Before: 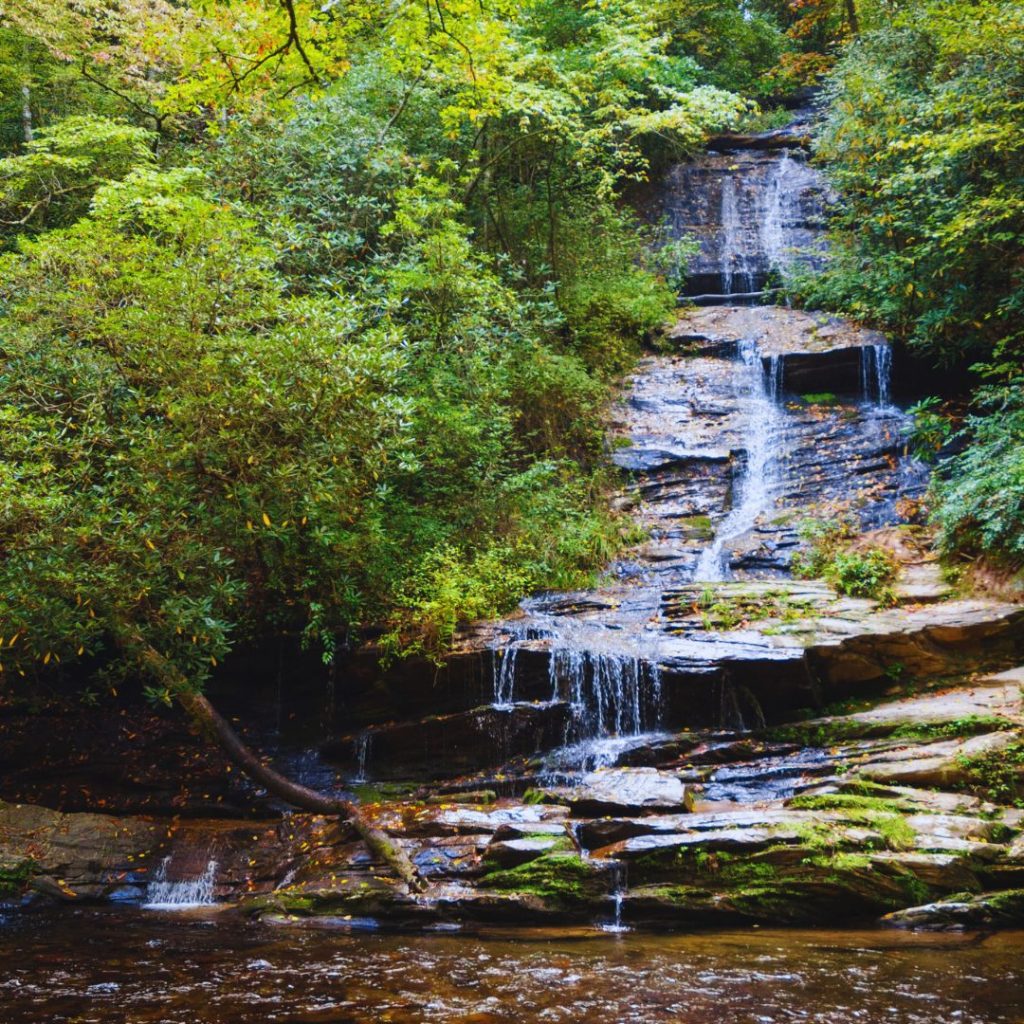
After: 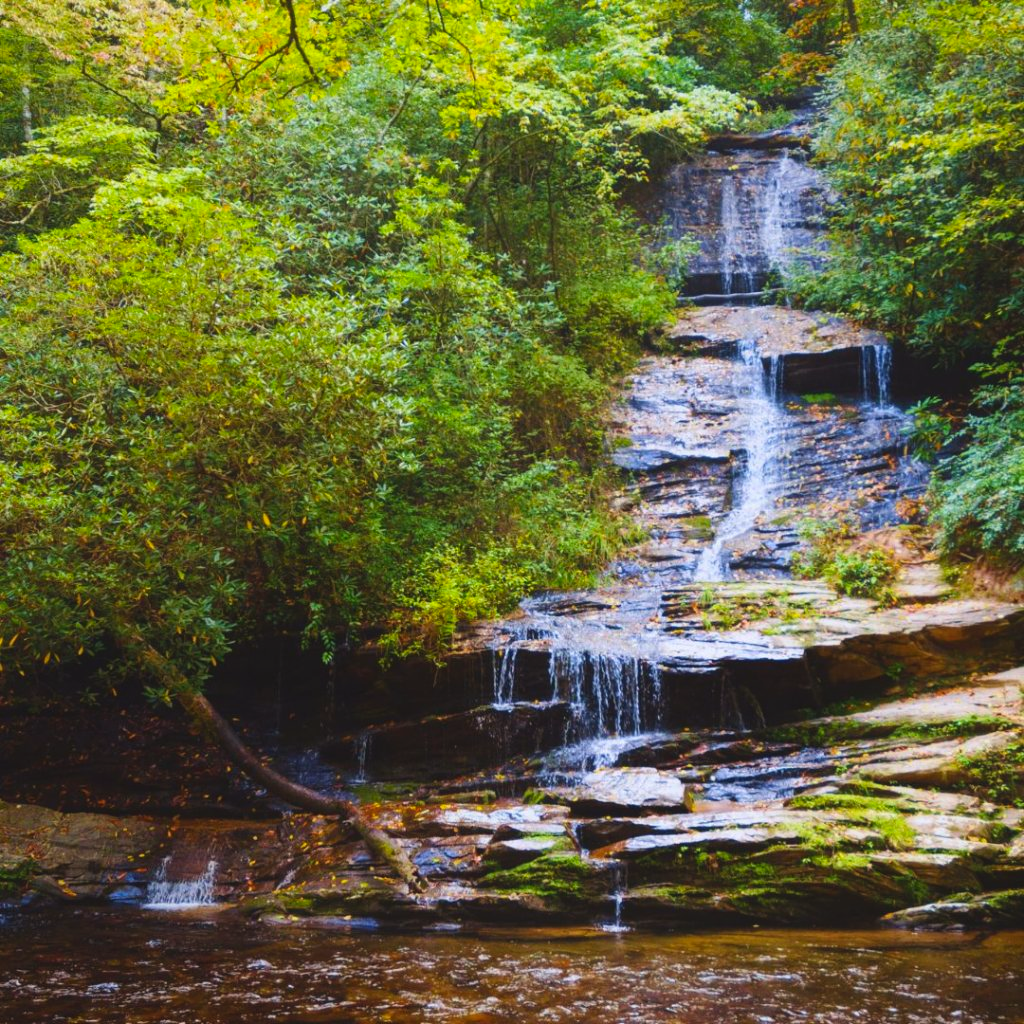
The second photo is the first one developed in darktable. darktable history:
color balance rgb: shadows lift › chroma 2%, shadows lift › hue 50°, power › hue 60°, highlights gain › chroma 1%, highlights gain › hue 60°, global offset › luminance 0.25%, global vibrance 30%
contrast equalizer: octaves 7, y [[0.6 ×6], [0.55 ×6], [0 ×6], [0 ×6], [0 ×6]], mix -0.3
exposure: exposure 0.15 EV, compensate highlight preservation false
